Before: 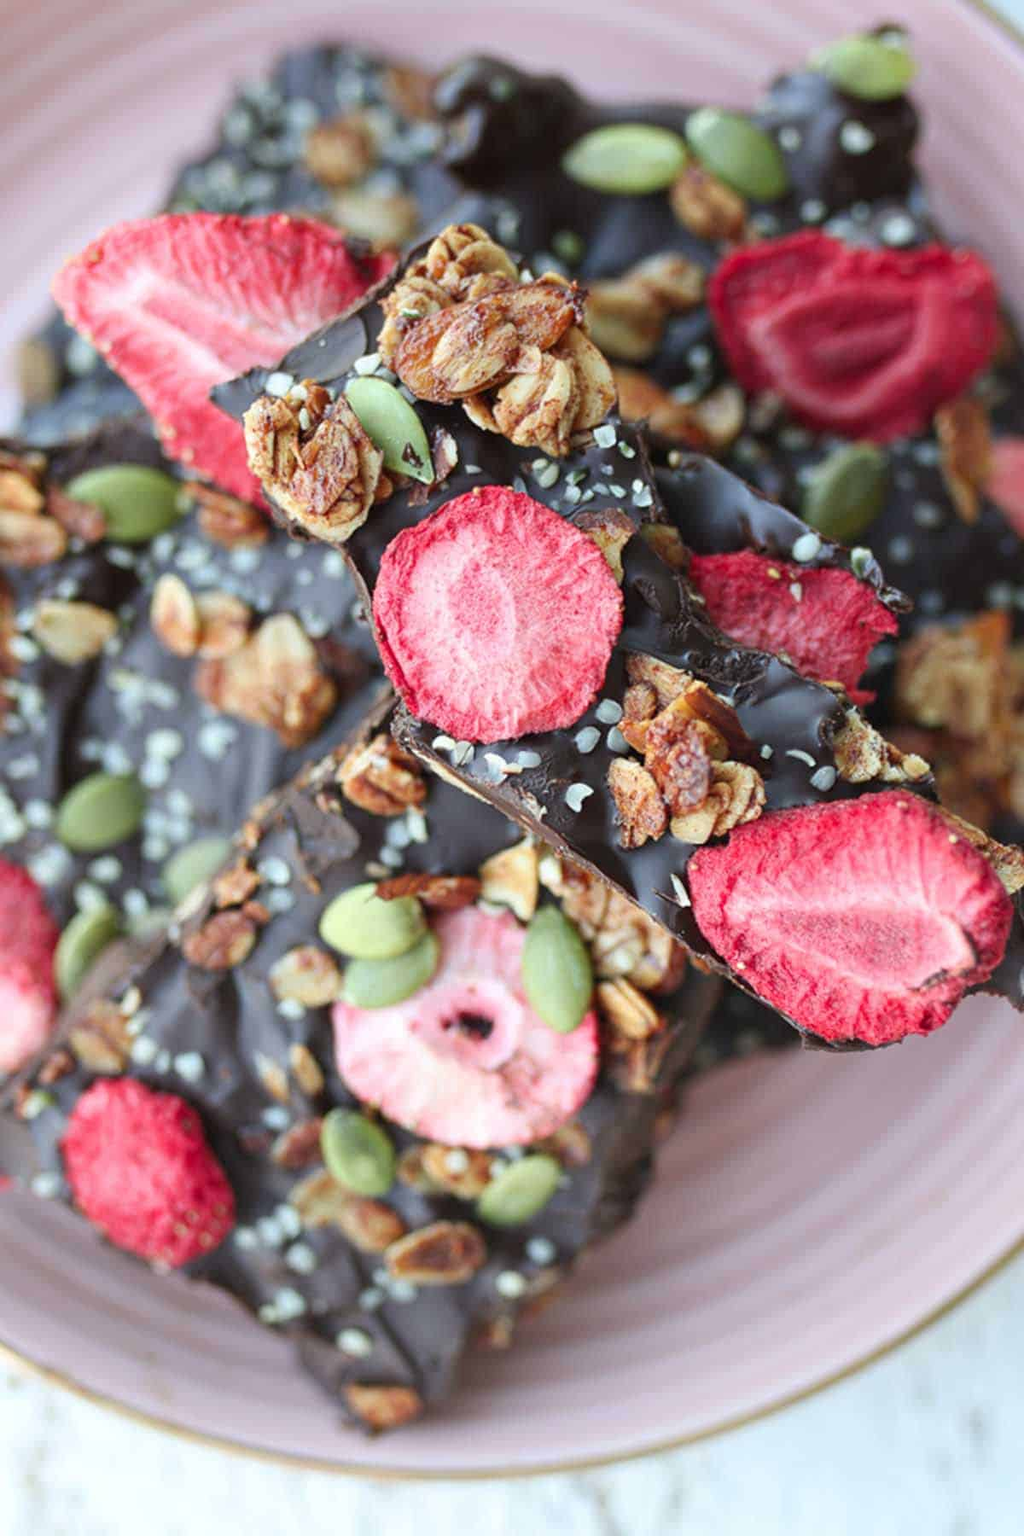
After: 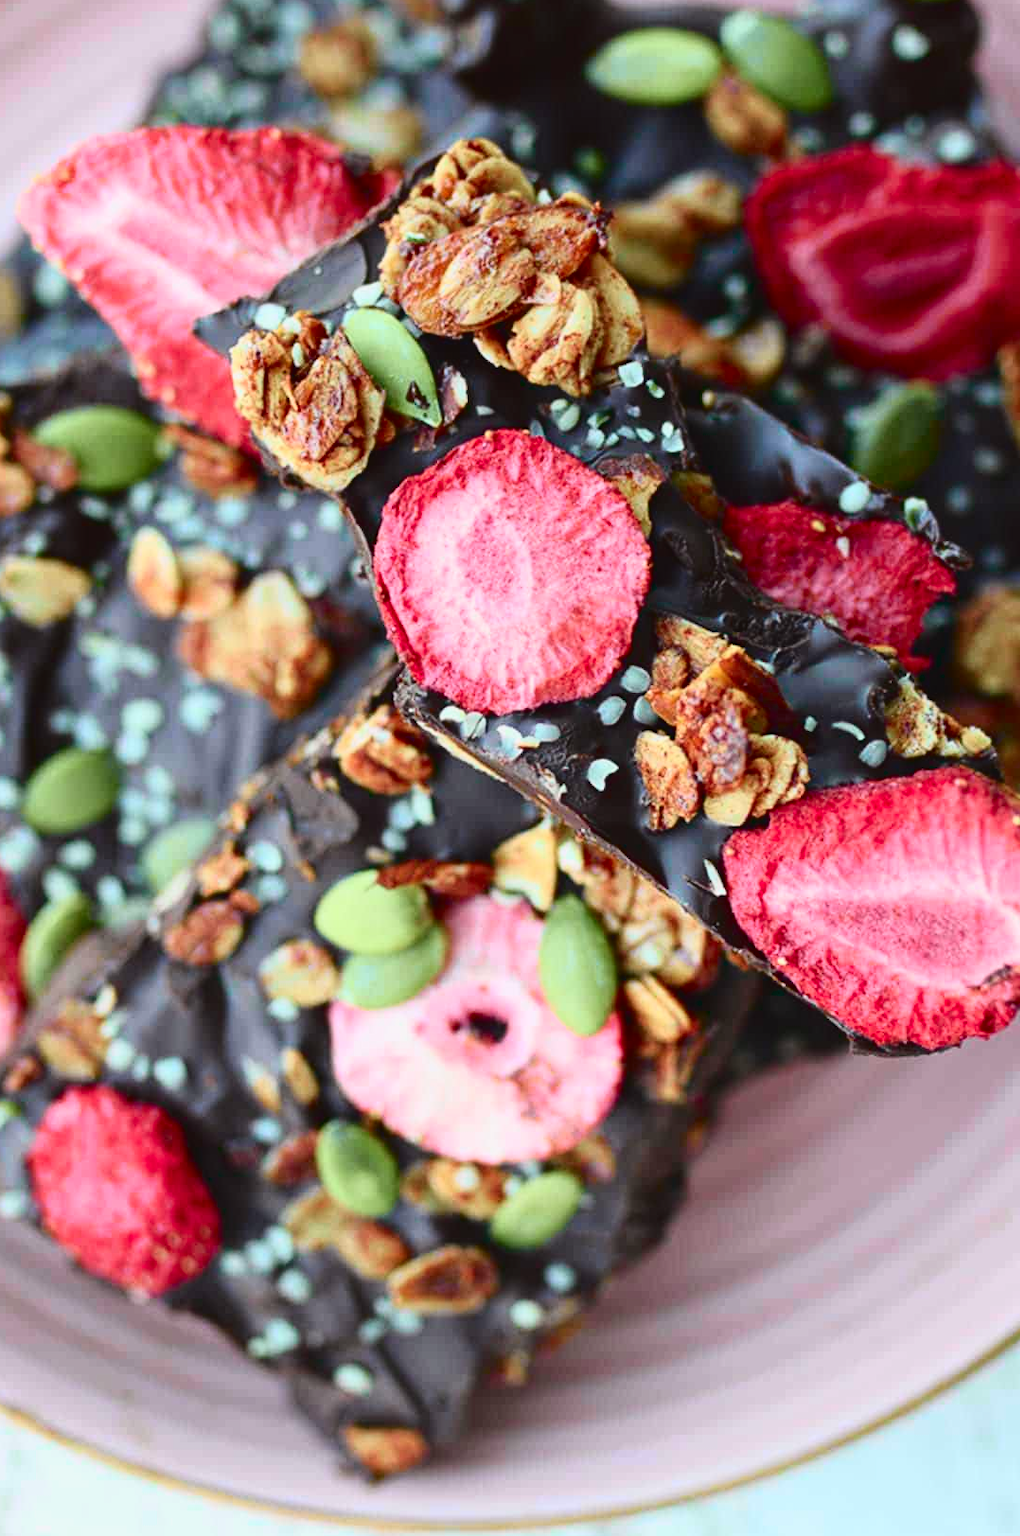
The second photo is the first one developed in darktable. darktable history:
contrast brightness saturation: contrast -0.085, brightness -0.037, saturation -0.113
crop: left 3.58%, top 6.454%, right 6.537%, bottom 3.328%
tone curve: curves: ch0 [(0, 0.023) (0.137, 0.069) (0.249, 0.163) (0.487, 0.491) (0.778, 0.858) (0.896, 0.94) (1, 0.988)]; ch1 [(0, 0) (0.396, 0.369) (0.483, 0.459) (0.498, 0.5) (0.515, 0.517) (0.562, 0.6) (0.611, 0.667) (0.692, 0.744) (0.798, 0.863) (1, 1)]; ch2 [(0, 0) (0.426, 0.398) (0.483, 0.481) (0.503, 0.503) (0.526, 0.527) (0.549, 0.59) (0.62, 0.666) (0.705, 0.755) (0.985, 0.966)], color space Lab, independent channels, preserve colors none
